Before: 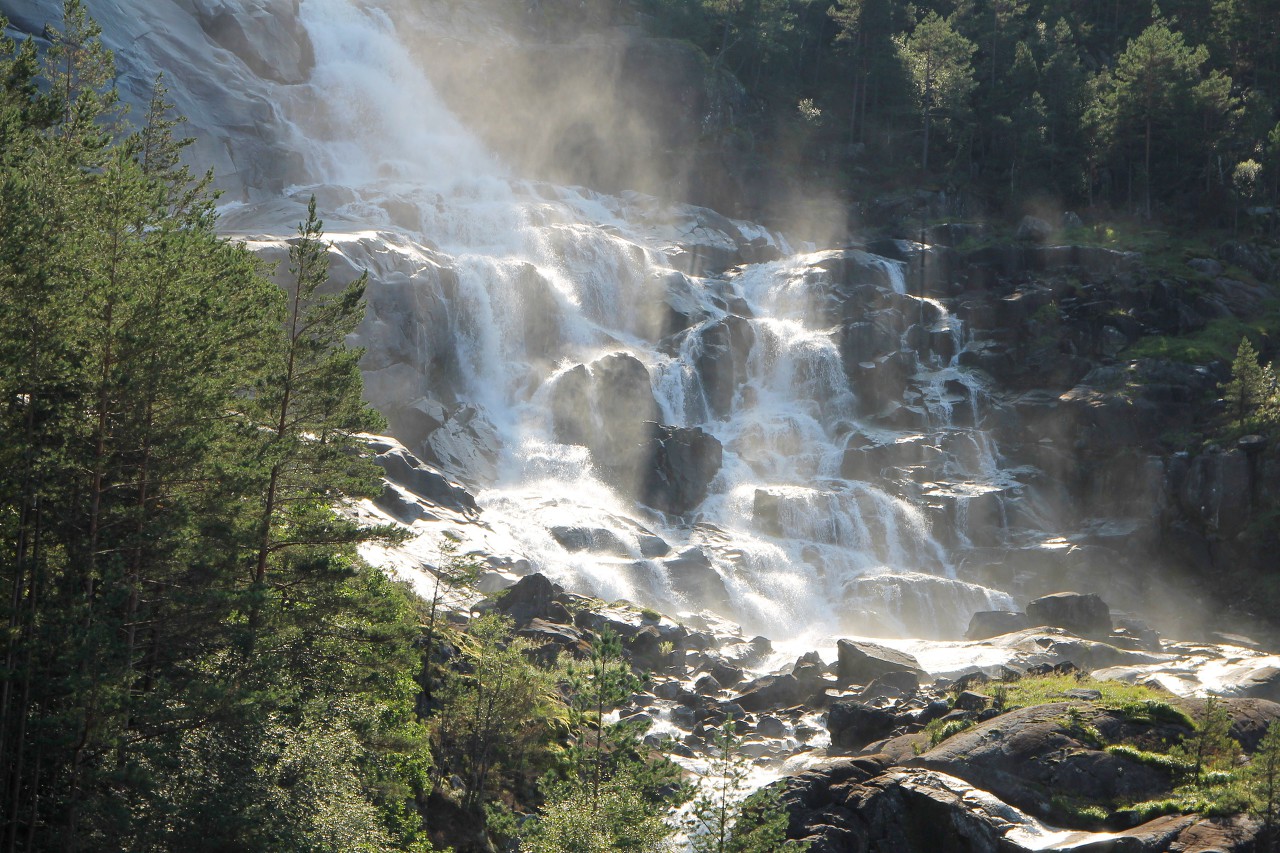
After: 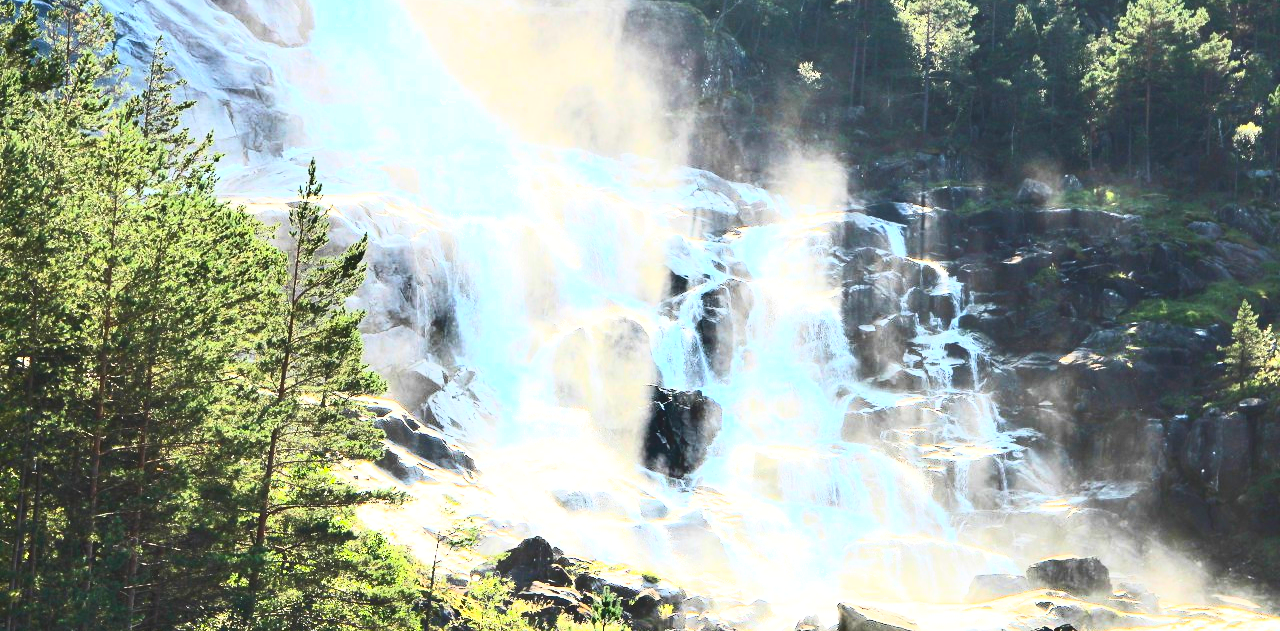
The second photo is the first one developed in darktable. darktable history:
contrast brightness saturation: contrast 0.817, brightness 0.6, saturation 0.574
crop: top 4.341%, bottom 21.644%
shadows and highlights: soften with gaussian
exposure: black level correction -0.002, exposure 0.71 EV, compensate highlight preservation false
